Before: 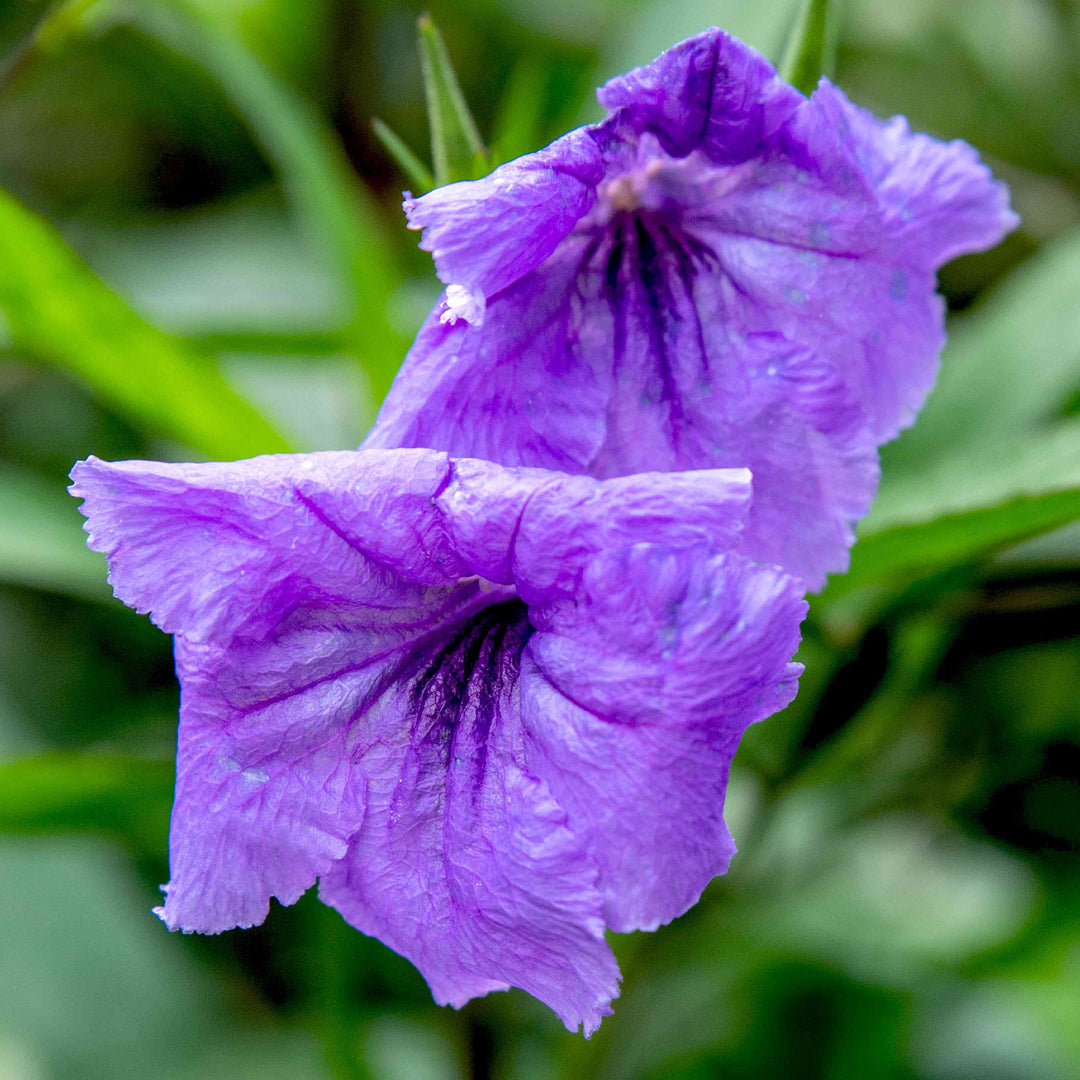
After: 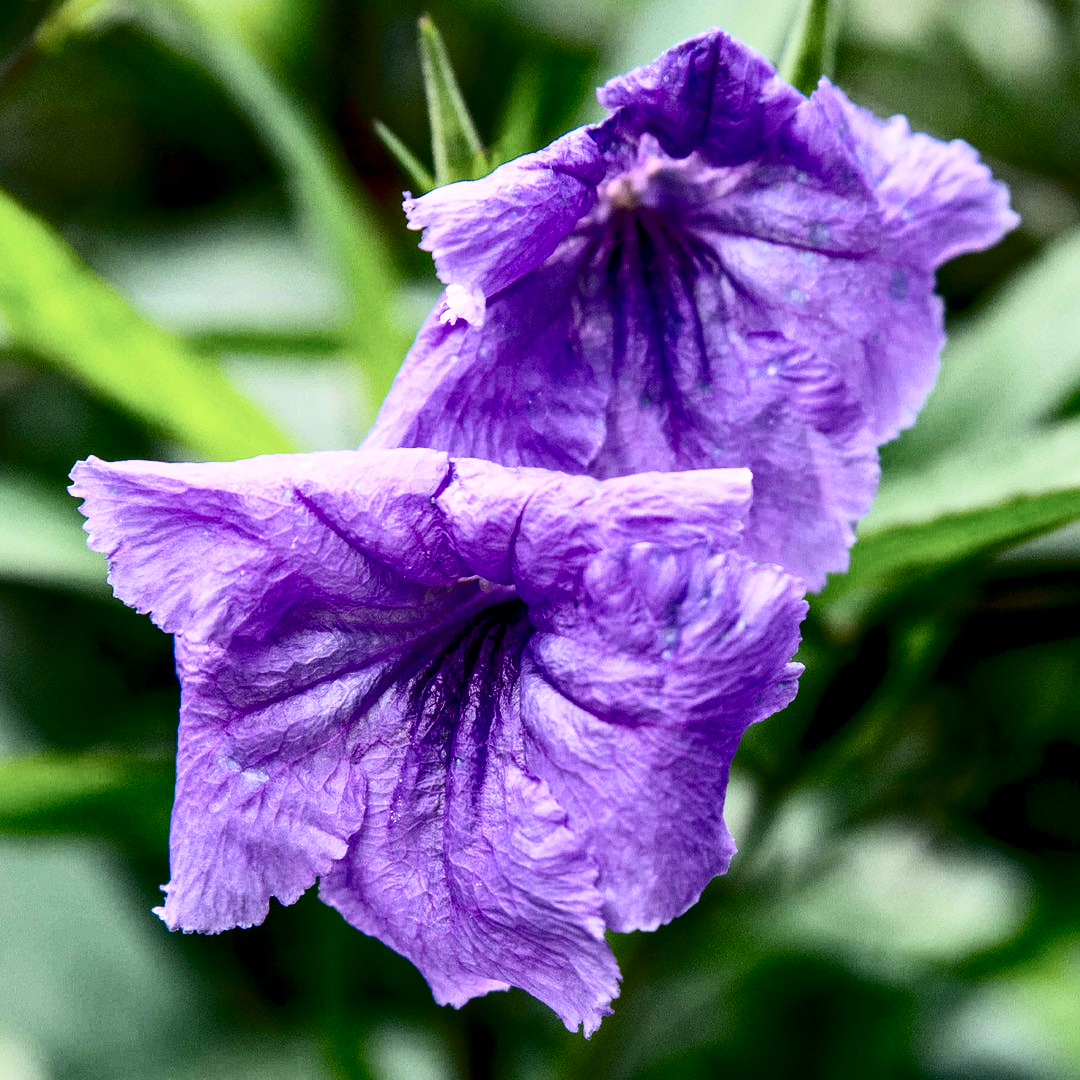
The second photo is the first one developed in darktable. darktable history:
color balance rgb: shadows lift › chroma 1.41%, shadows lift › hue 260°, power › chroma 0.5%, power › hue 260°, highlights gain › chroma 1%, highlights gain › hue 27°, saturation formula JzAzBz (2021)
contrast brightness saturation: contrast 0.5, saturation -0.1
shadows and highlights: shadows 25, highlights -25
